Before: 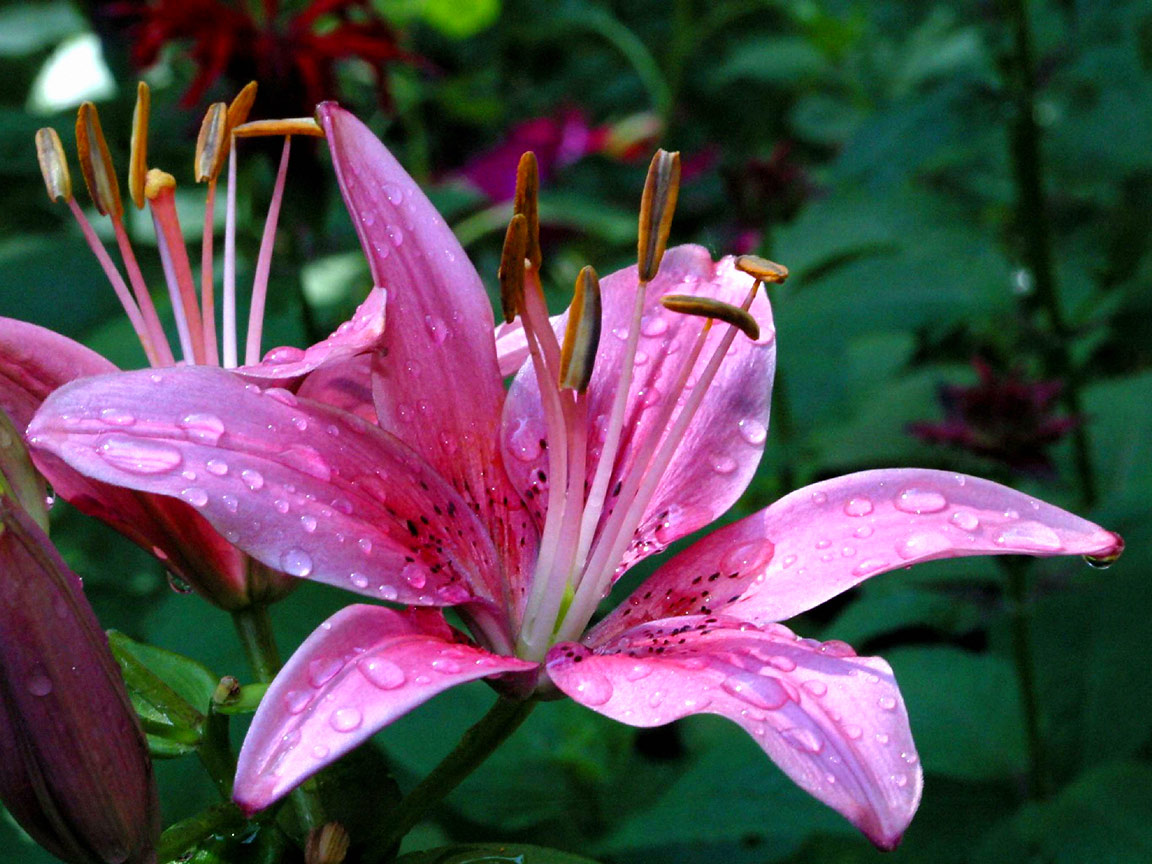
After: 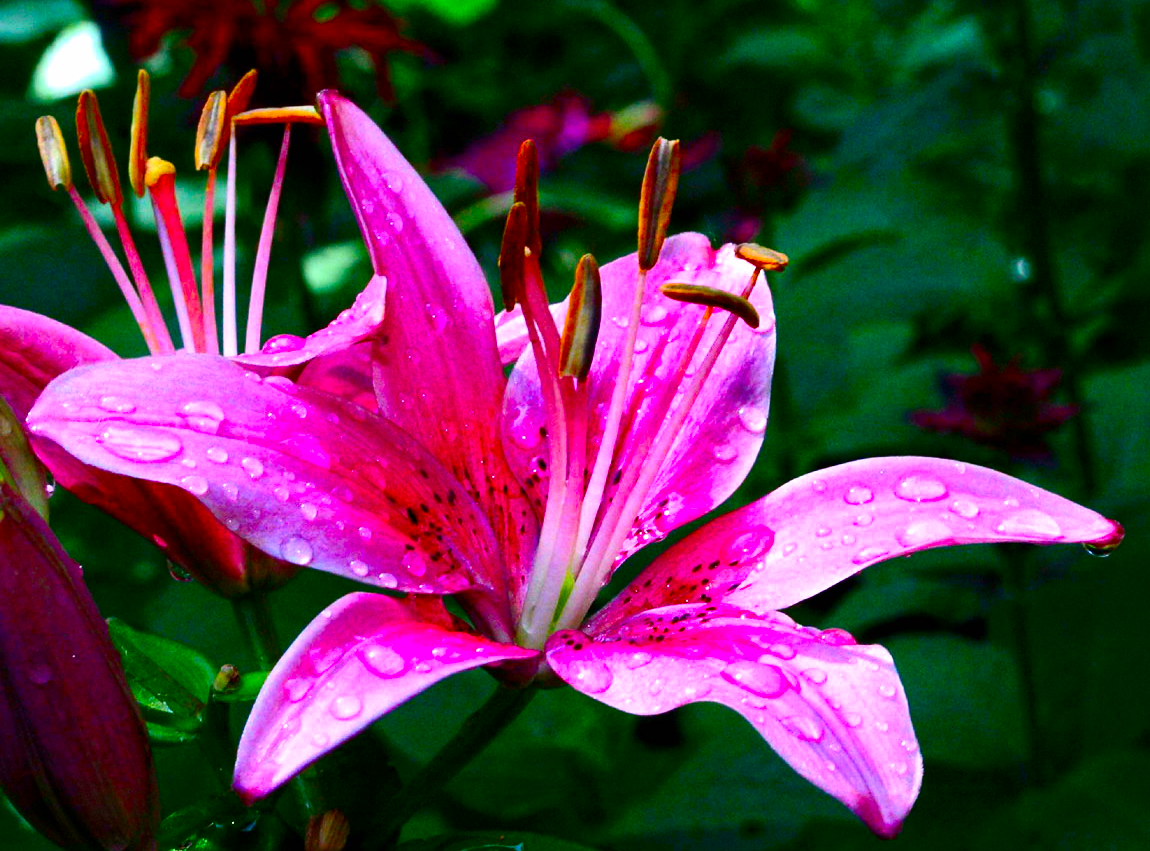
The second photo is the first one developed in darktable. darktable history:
crop: top 1.424%, right 0.117%
contrast brightness saturation: contrast 0.27, brightness 0.016, saturation 0.867
